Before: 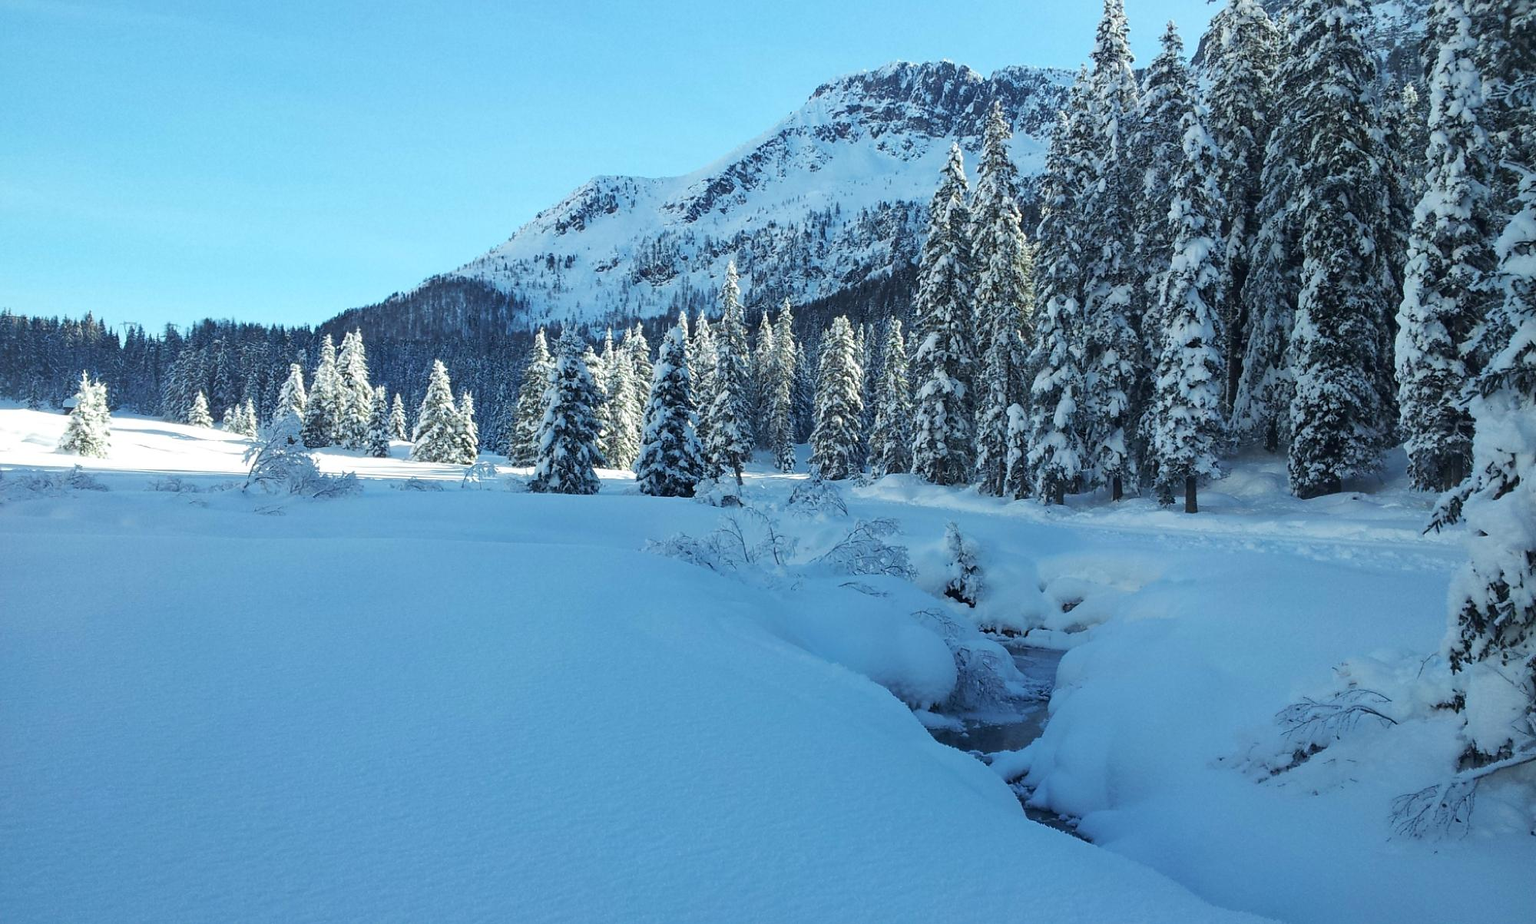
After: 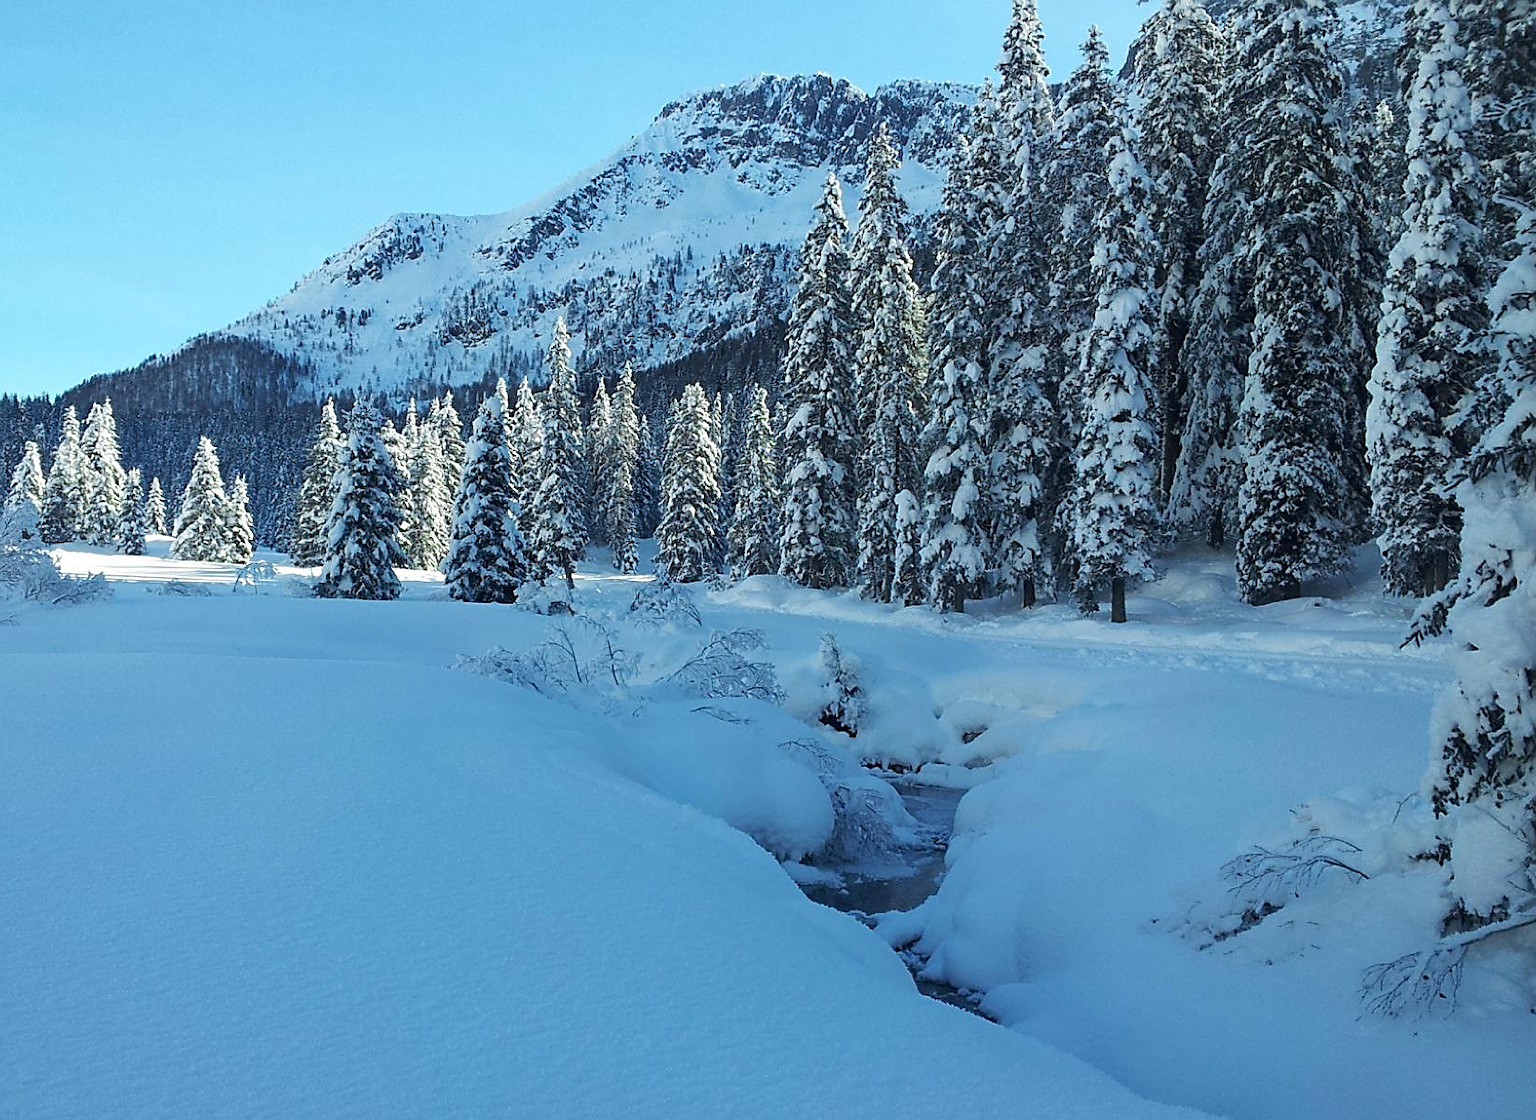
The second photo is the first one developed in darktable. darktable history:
sharpen: on, module defaults
crop: left 17.576%, bottom 0.024%
